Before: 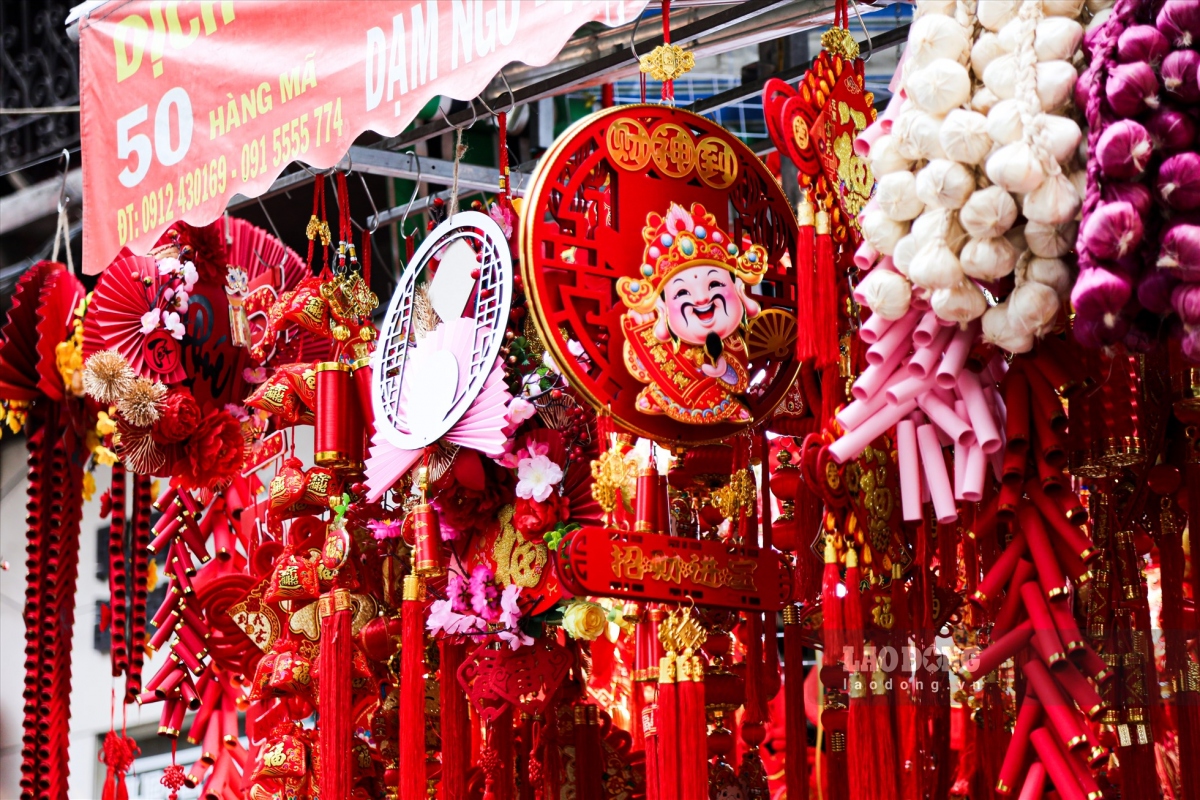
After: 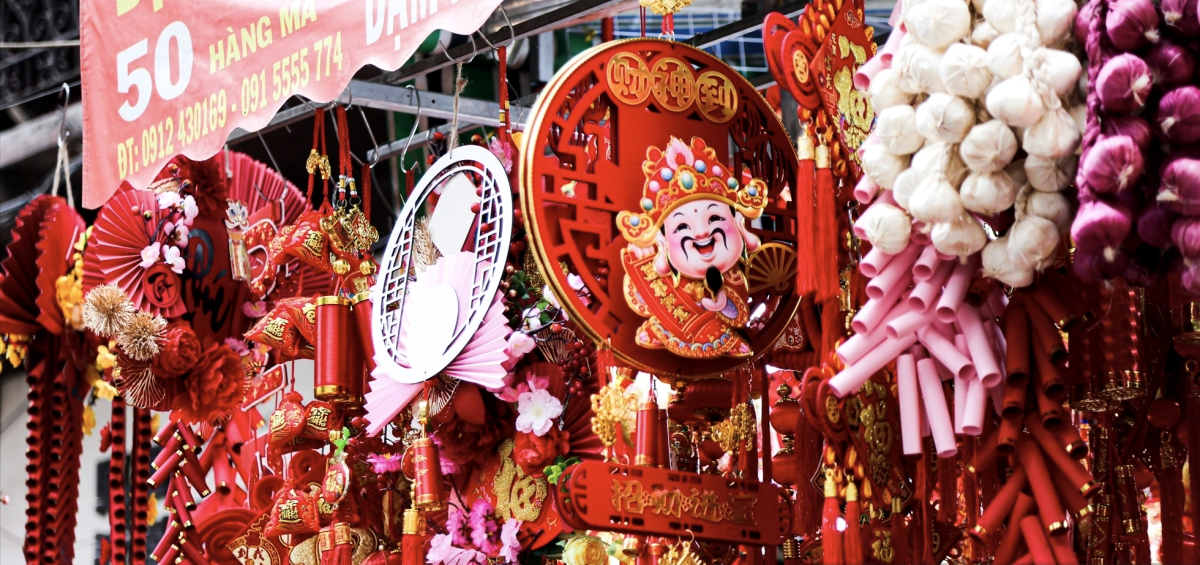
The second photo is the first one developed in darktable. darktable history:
crop and rotate: top 8.293%, bottom 20.996%
contrast brightness saturation: saturation -0.17
local contrast: mode bilateral grid, contrast 20, coarseness 50, detail 120%, midtone range 0.2
